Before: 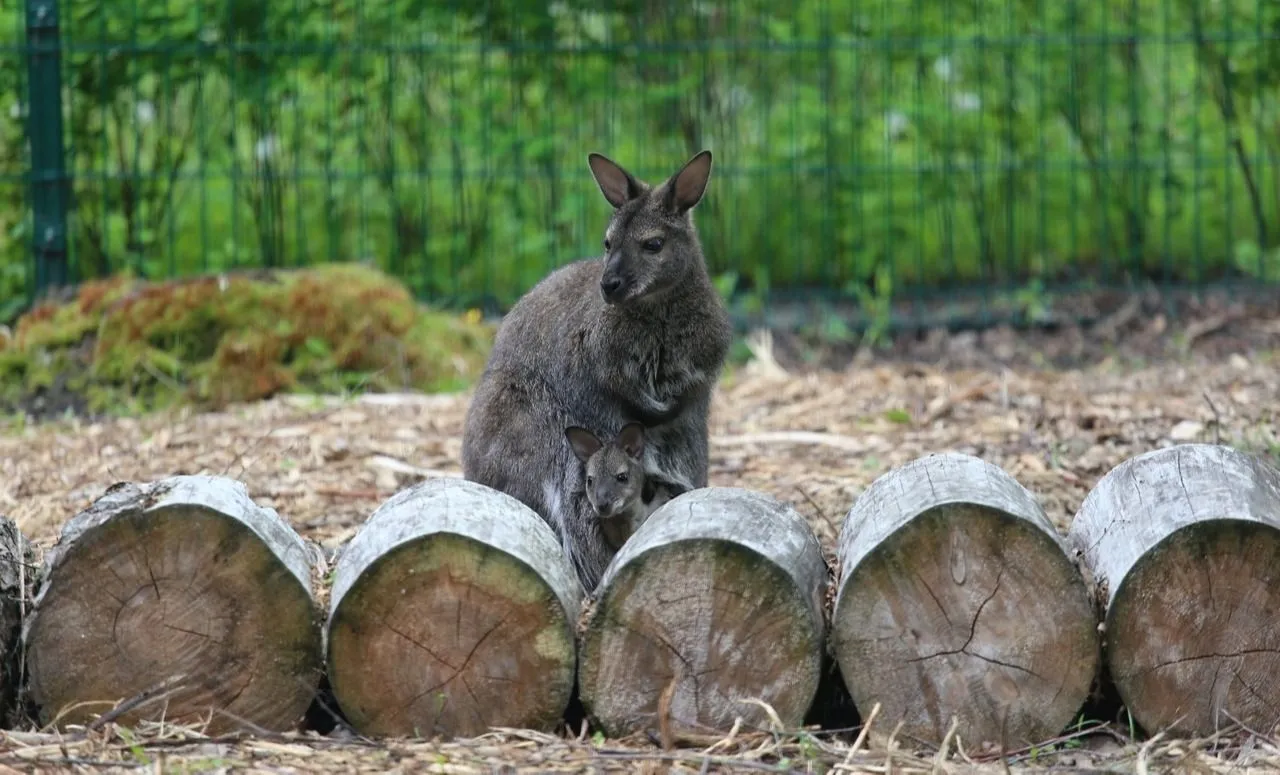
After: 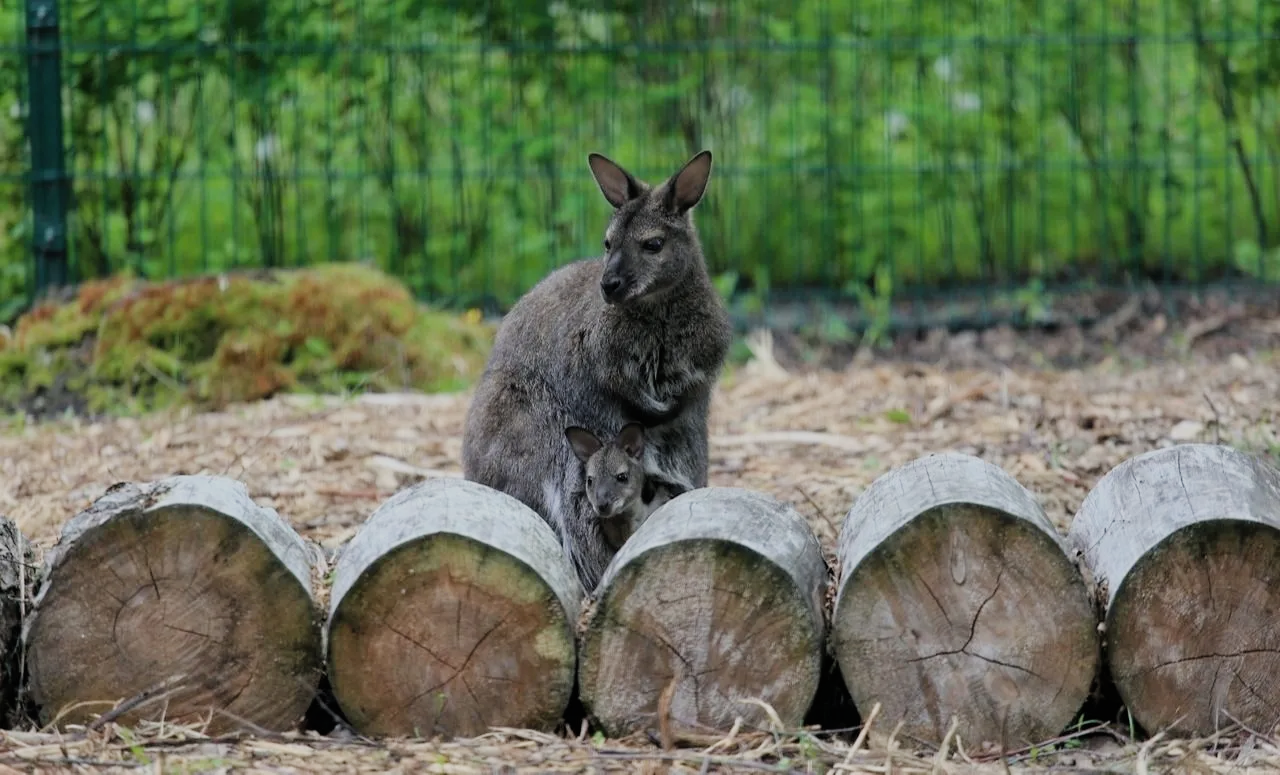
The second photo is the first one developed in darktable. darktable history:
filmic rgb: black relative exposure -7.84 EV, white relative exposure 4.34 EV, hardness 3.85
